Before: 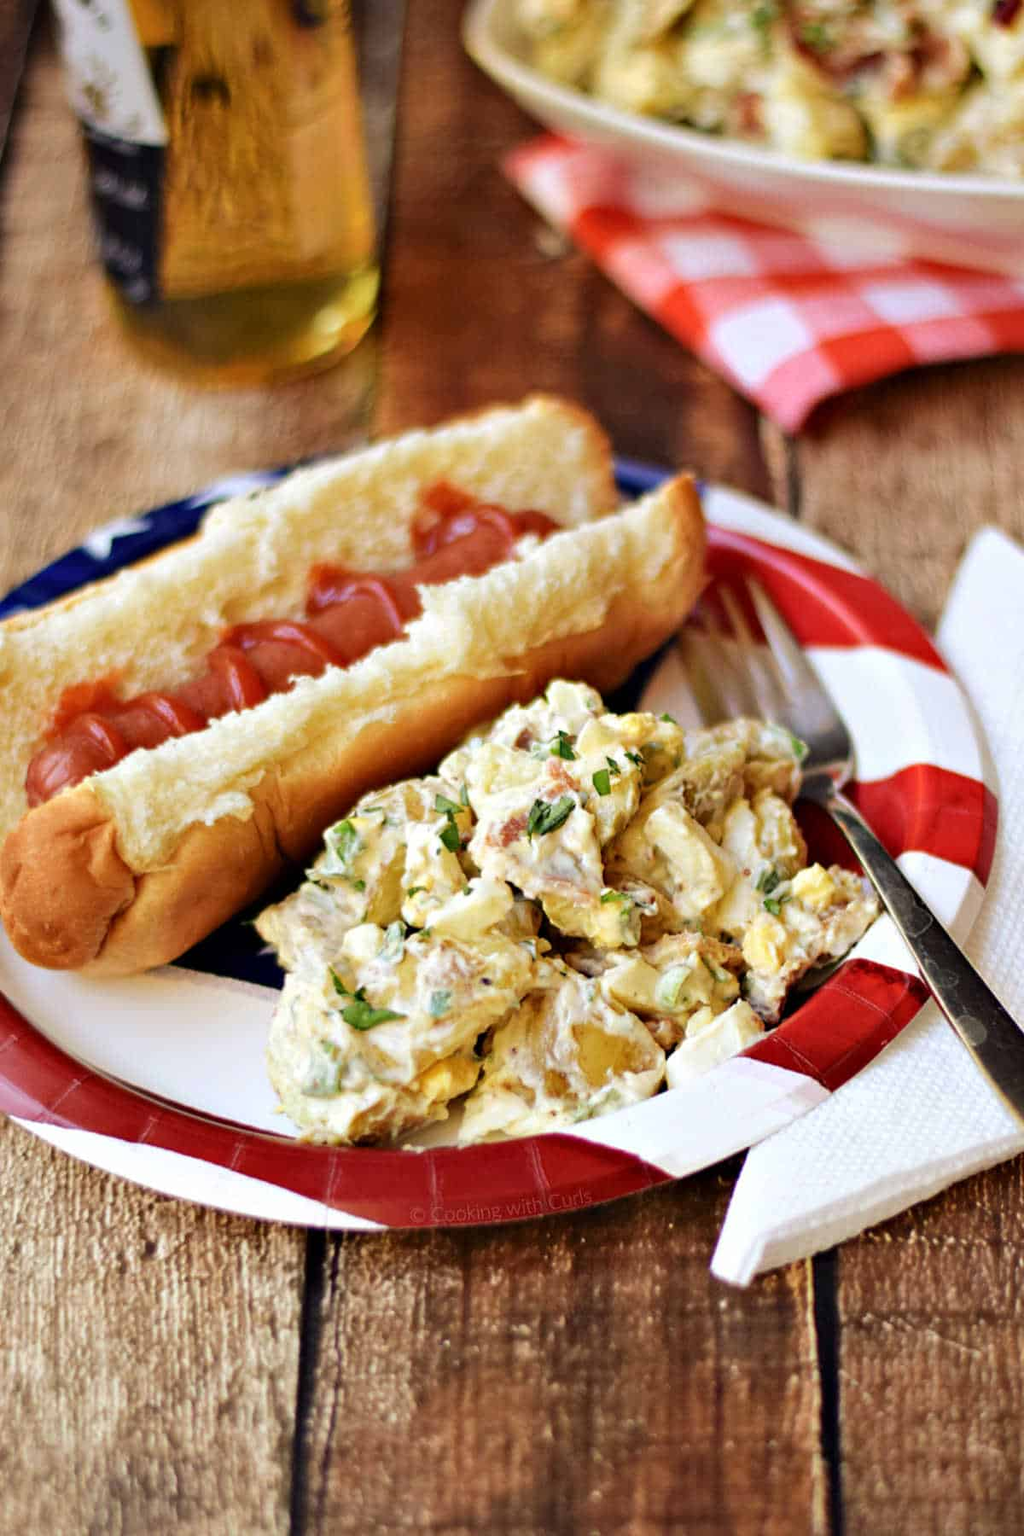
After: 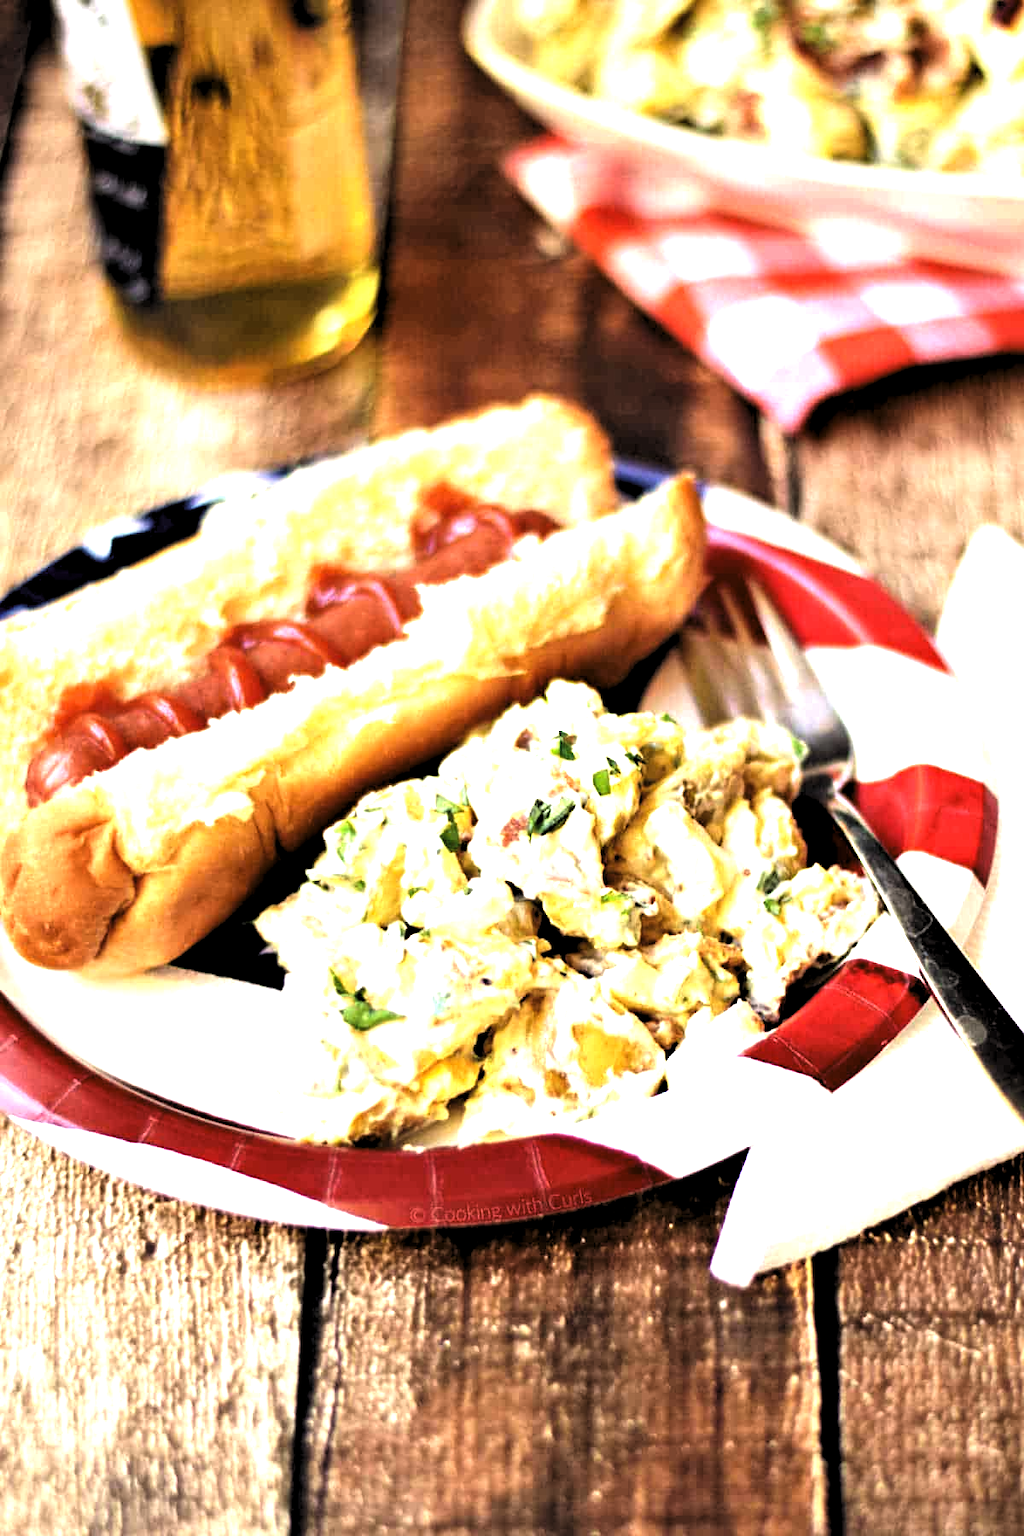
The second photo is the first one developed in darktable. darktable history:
exposure: black level correction 0, exposure 1 EV, compensate exposure bias true, compensate highlight preservation false
levels: levels [0.182, 0.542, 0.902]
